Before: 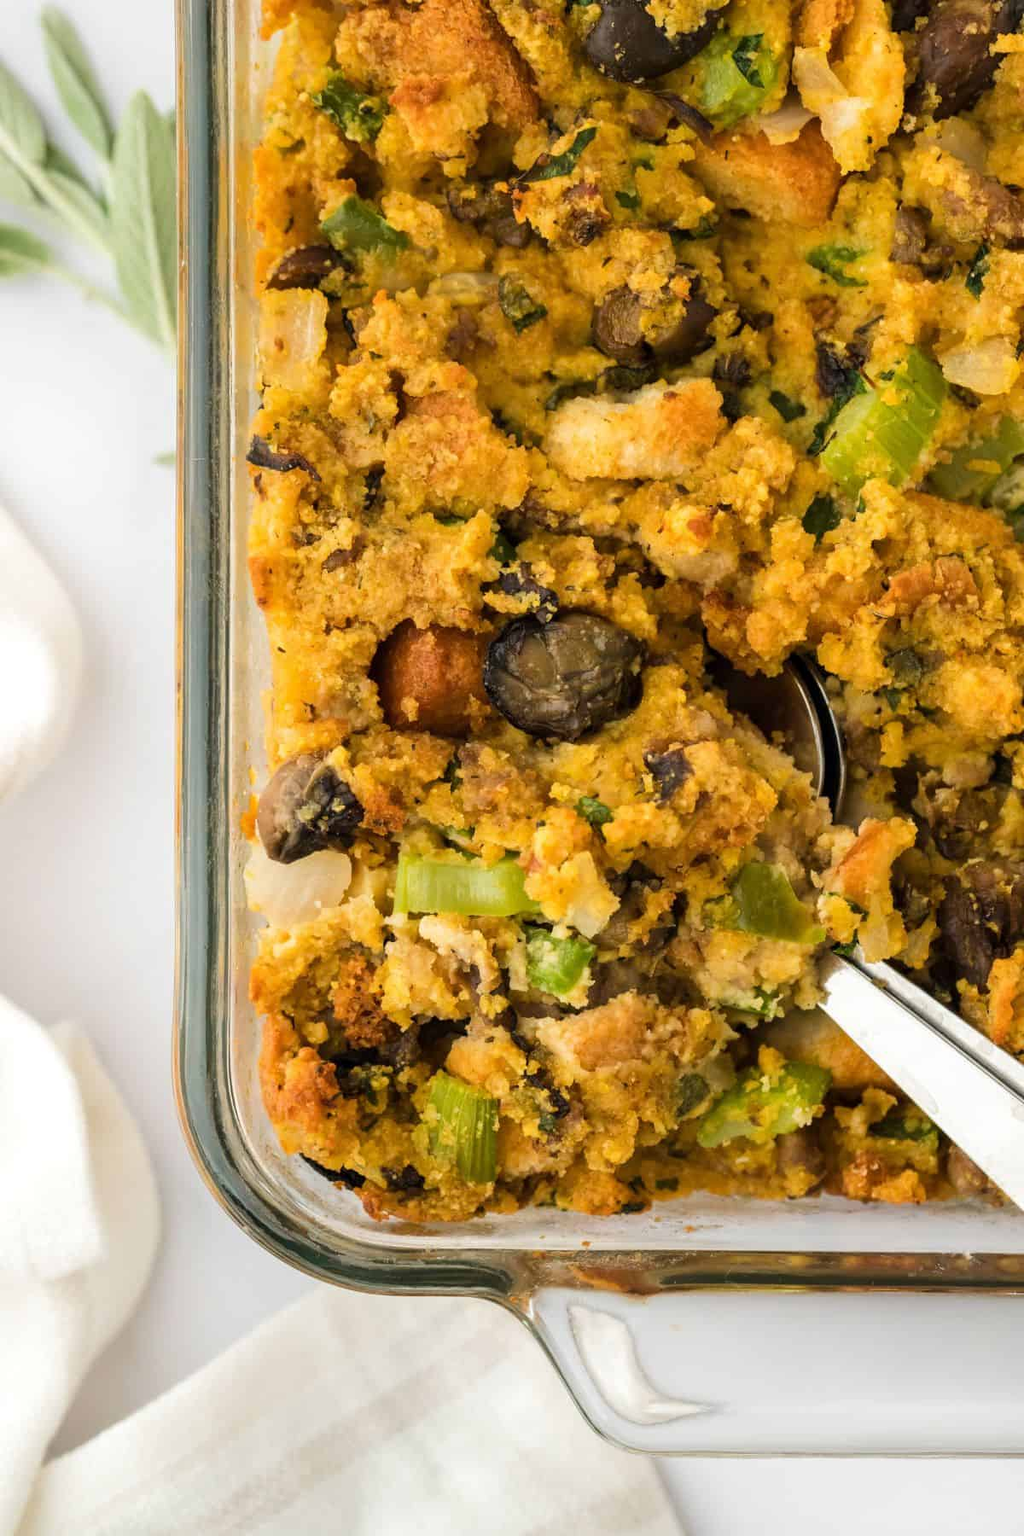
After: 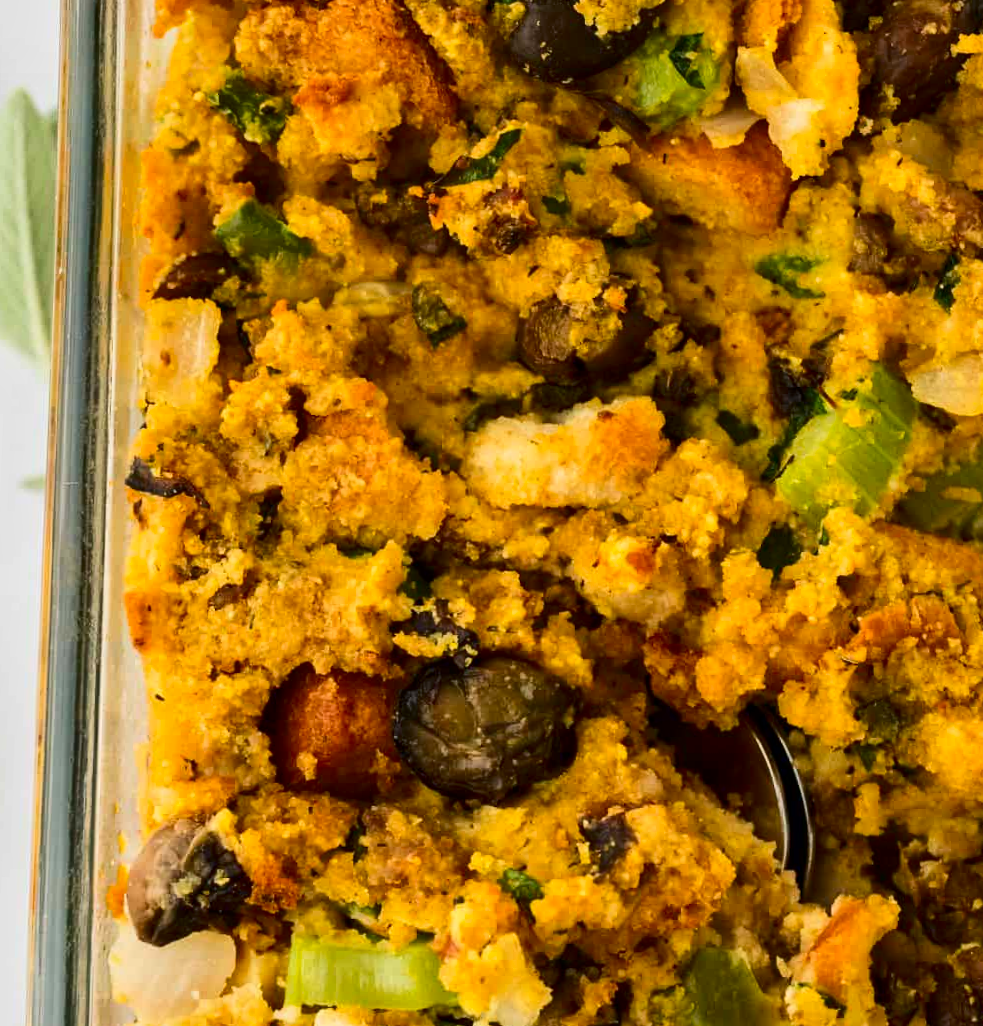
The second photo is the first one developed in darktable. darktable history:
crop and rotate: left 11.812%, bottom 42.776%
rotate and perspective: rotation 0.215°, lens shift (vertical) -0.139, crop left 0.069, crop right 0.939, crop top 0.002, crop bottom 0.996
tone equalizer: -8 EV -0.002 EV, -7 EV 0.005 EV, -6 EV -0.009 EV, -5 EV 0.011 EV, -4 EV -0.012 EV, -3 EV 0.007 EV, -2 EV -0.062 EV, -1 EV -0.293 EV, +0 EV -0.582 EV, smoothing diameter 2%, edges refinement/feathering 20, mask exposure compensation -1.57 EV, filter diffusion 5
contrast brightness saturation: contrast 0.19, brightness -0.11, saturation 0.21
